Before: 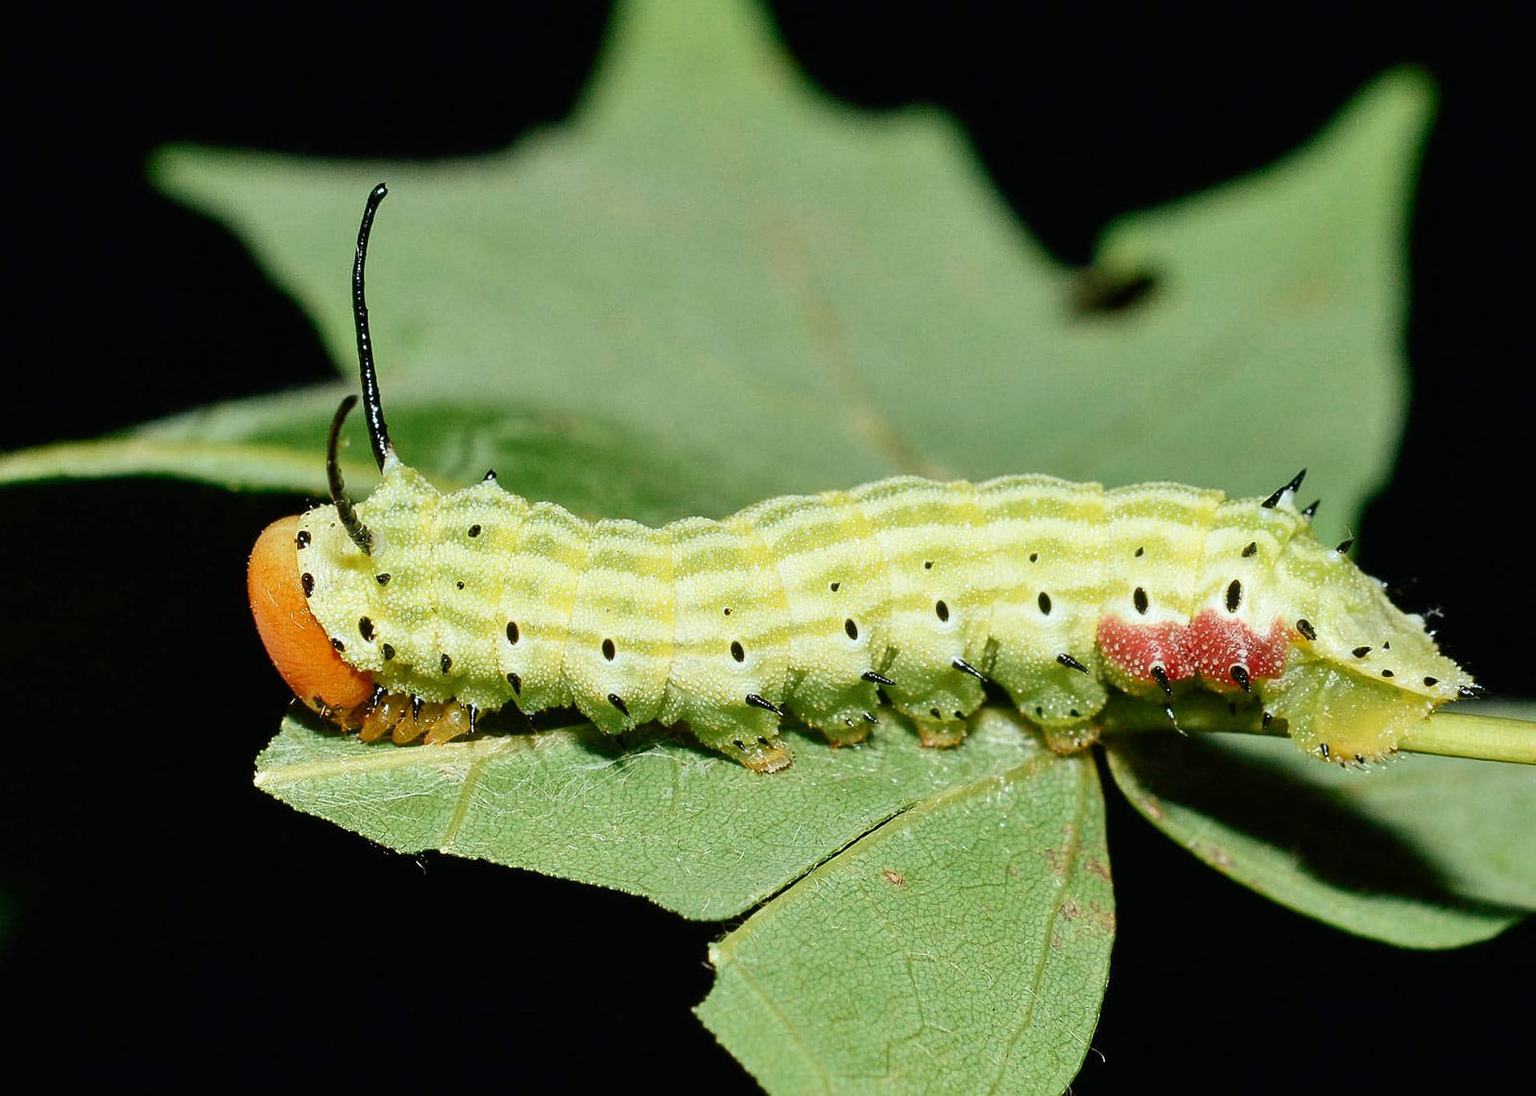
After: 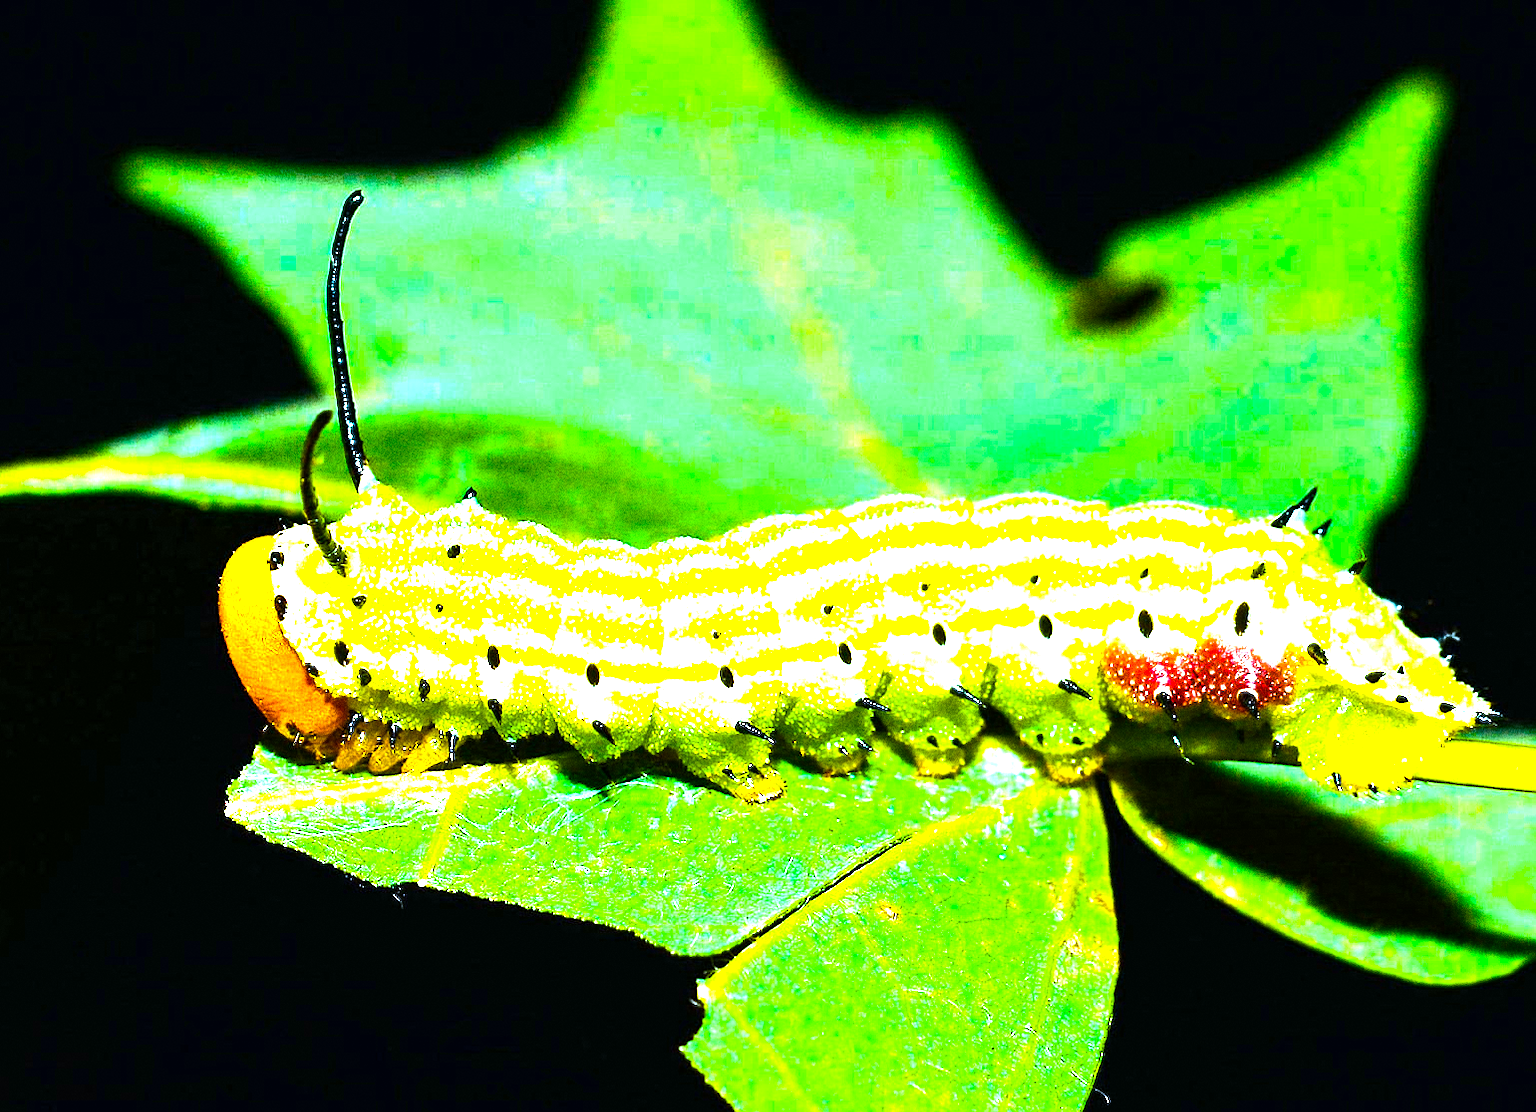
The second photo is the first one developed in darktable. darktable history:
grain: coarseness 0.09 ISO, strength 40%
color balance: on, module defaults
crop and rotate: left 2.536%, right 1.107%, bottom 2.246%
color balance rgb: linear chroma grading › global chroma 20%, perceptual saturation grading › global saturation 65%, perceptual saturation grading › highlights 60%, perceptual saturation grading › mid-tones 50%, perceptual saturation grading › shadows 50%, perceptual brilliance grading › global brilliance 30%, perceptual brilliance grading › highlights 50%, perceptual brilliance grading › mid-tones 50%, perceptual brilliance grading › shadows -22%, global vibrance 20%
white balance: red 0.926, green 1.003, blue 1.133
rotate and perspective: automatic cropping off
